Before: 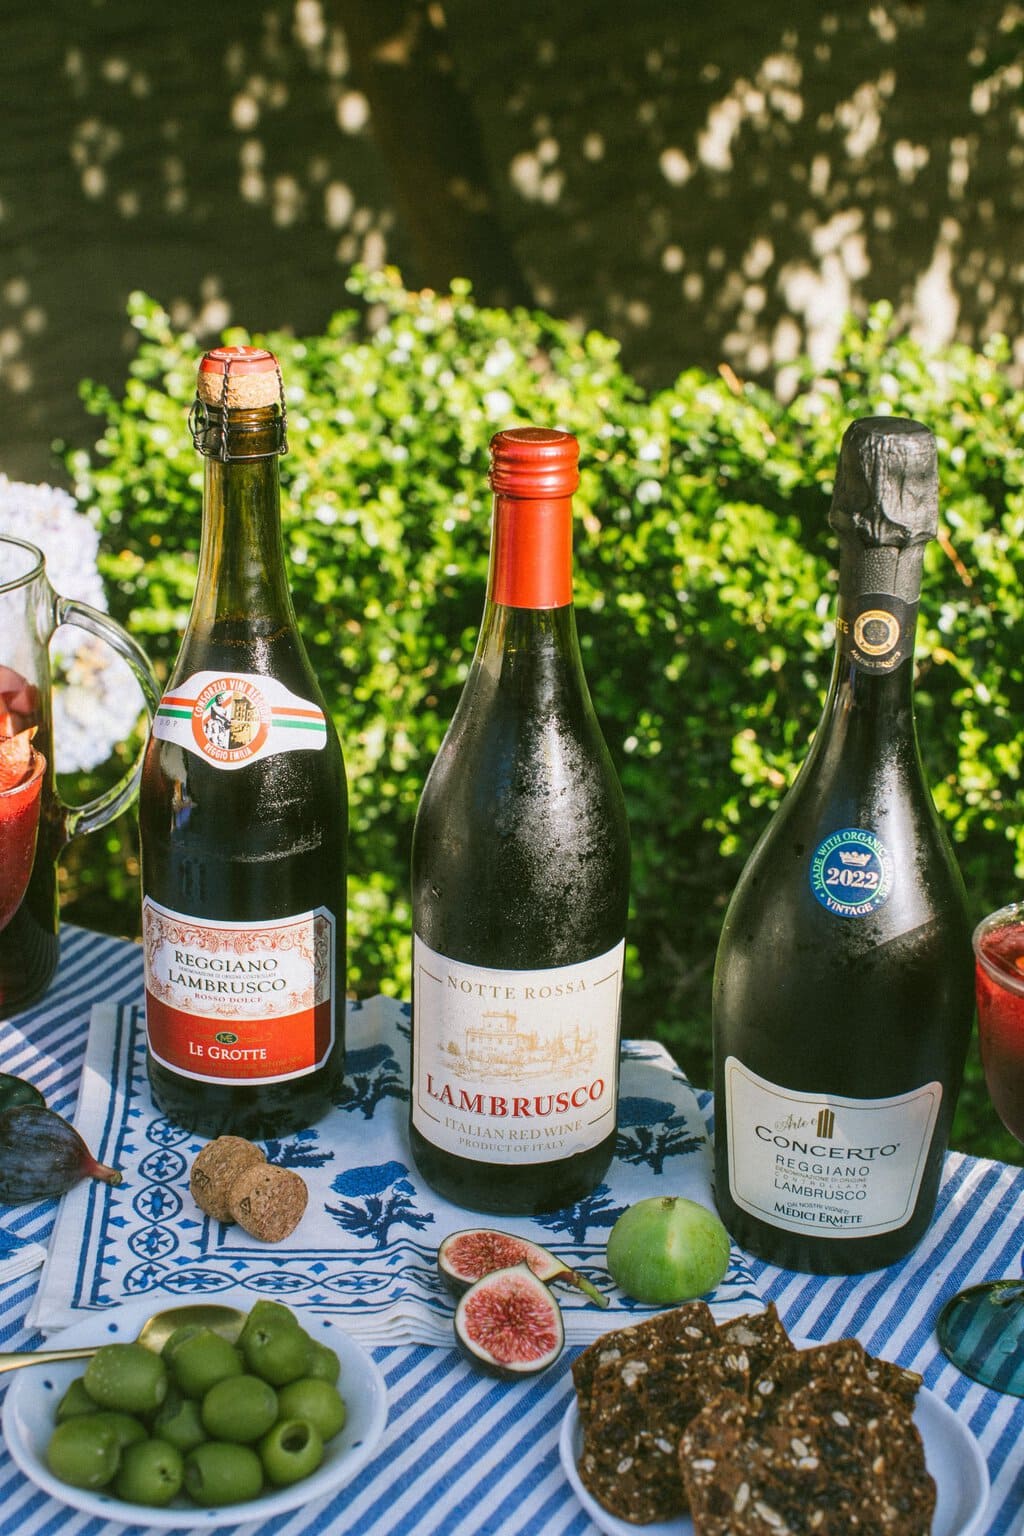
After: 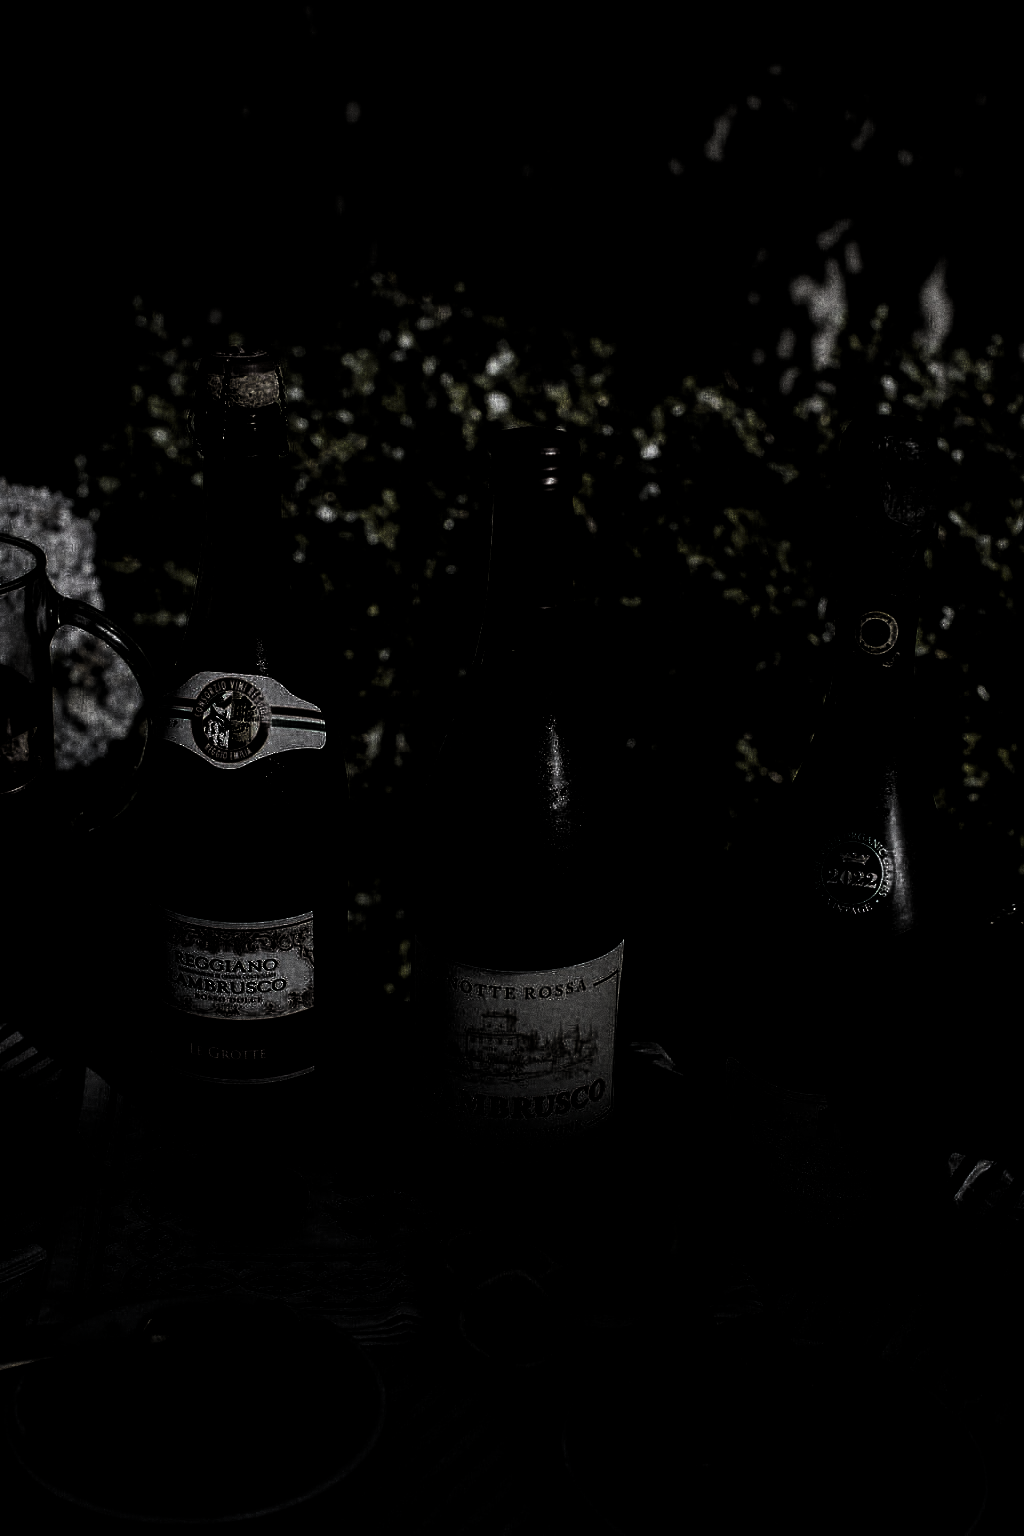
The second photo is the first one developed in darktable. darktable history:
grain: coarseness 0.09 ISO, strength 40%
levels: levels [0.721, 0.937, 0.997]
